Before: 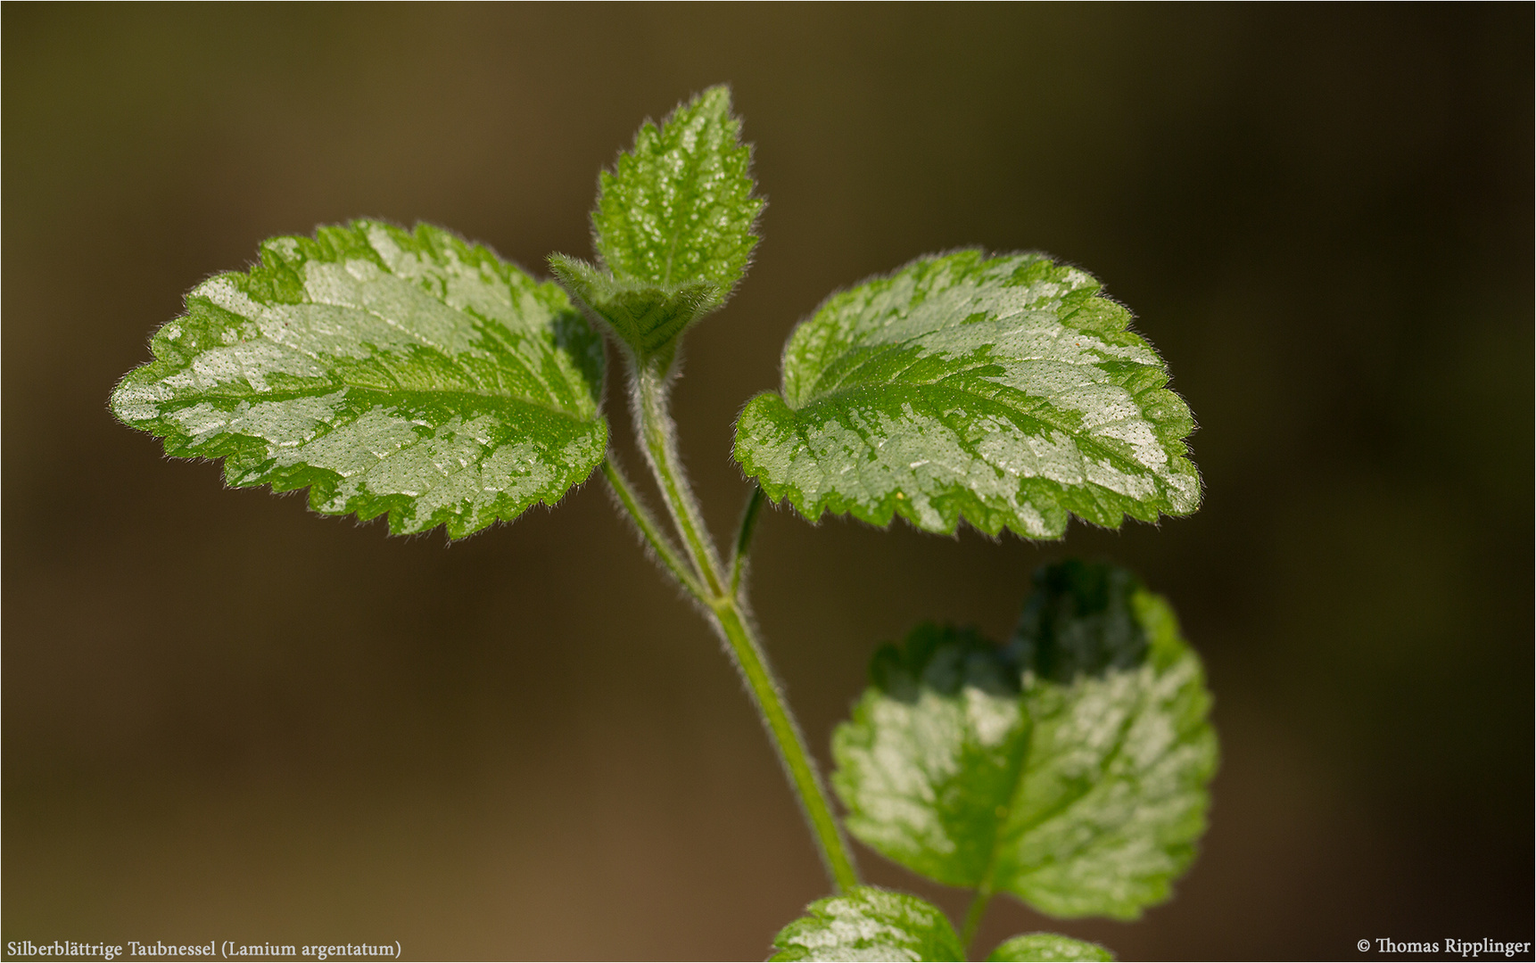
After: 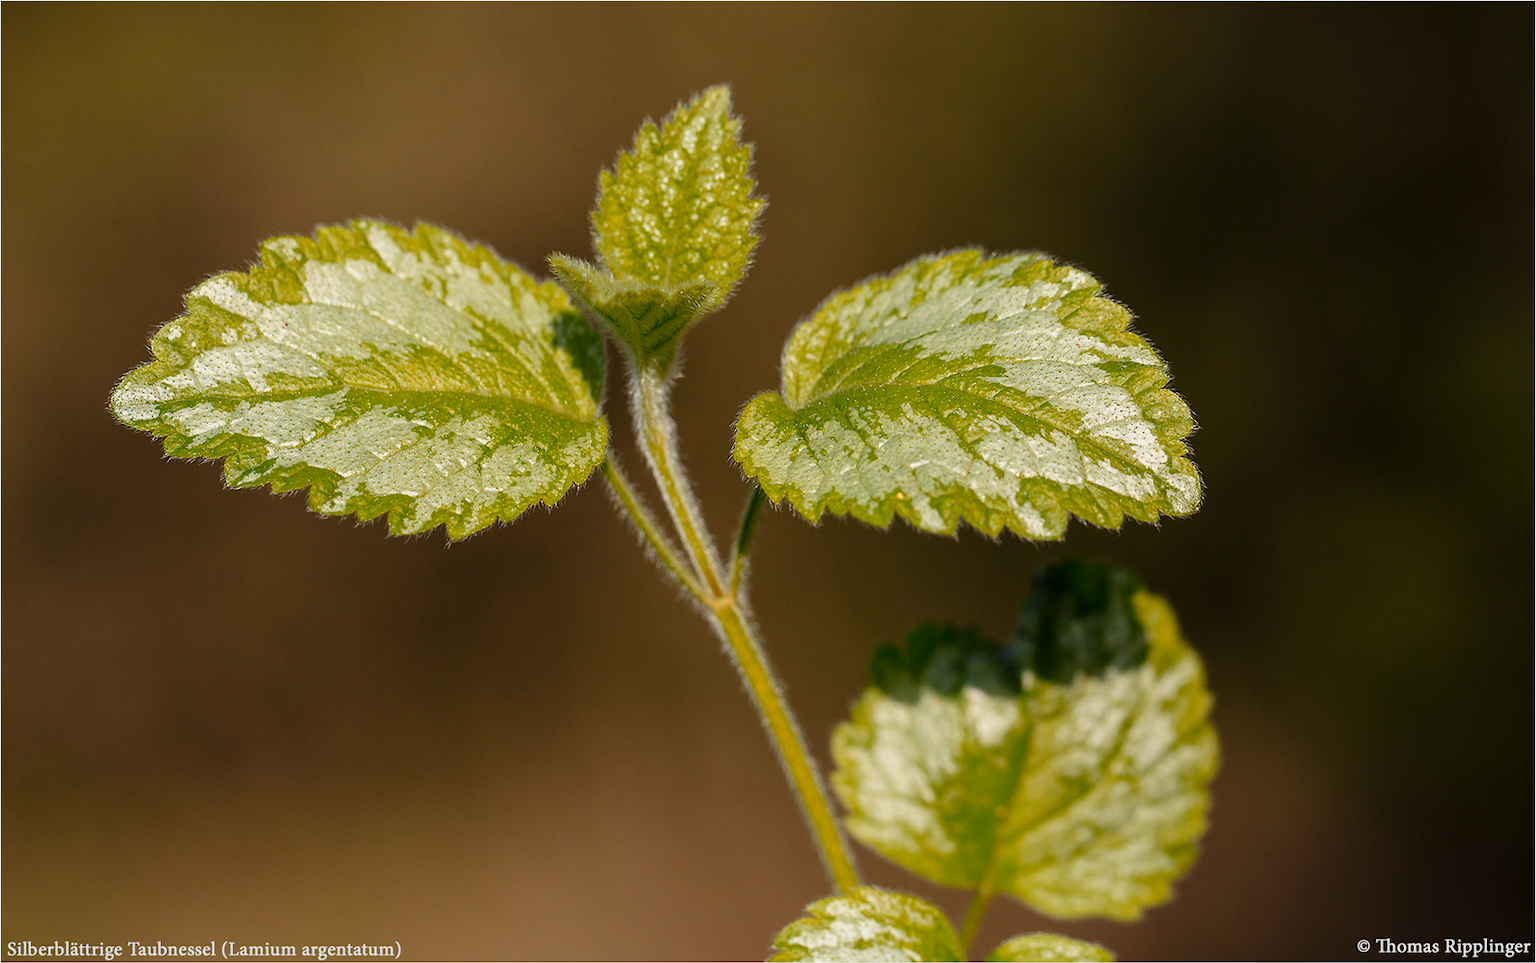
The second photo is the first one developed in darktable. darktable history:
color zones: curves: ch1 [(0, 0.455) (0.063, 0.455) (0.286, 0.495) (0.429, 0.5) (0.571, 0.5) (0.714, 0.5) (0.857, 0.5) (1, 0.455)]; ch2 [(0, 0.532) (0.063, 0.521) (0.233, 0.447) (0.429, 0.489) (0.571, 0.5) (0.714, 0.5) (0.857, 0.5) (1, 0.532)], mix 21.05%
tone curve: curves: ch0 [(0, 0) (0.091, 0.077) (0.389, 0.458) (0.745, 0.82) (0.844, 0.908) (0.909, 0.942) (1, 0.973)]; ch1 [(0, 0) (0.437, 0.404) (0.5, 0.5) (0.529, 0.556) (0.58, 0.603) (0.616, 0.649) (1, 1)]; ch2 [(0, 0) (0.442, 0.415) (0.5, 0.5) (0.535, 0.557) (0.585, 0.62) (1, 1)], preserve colors none
